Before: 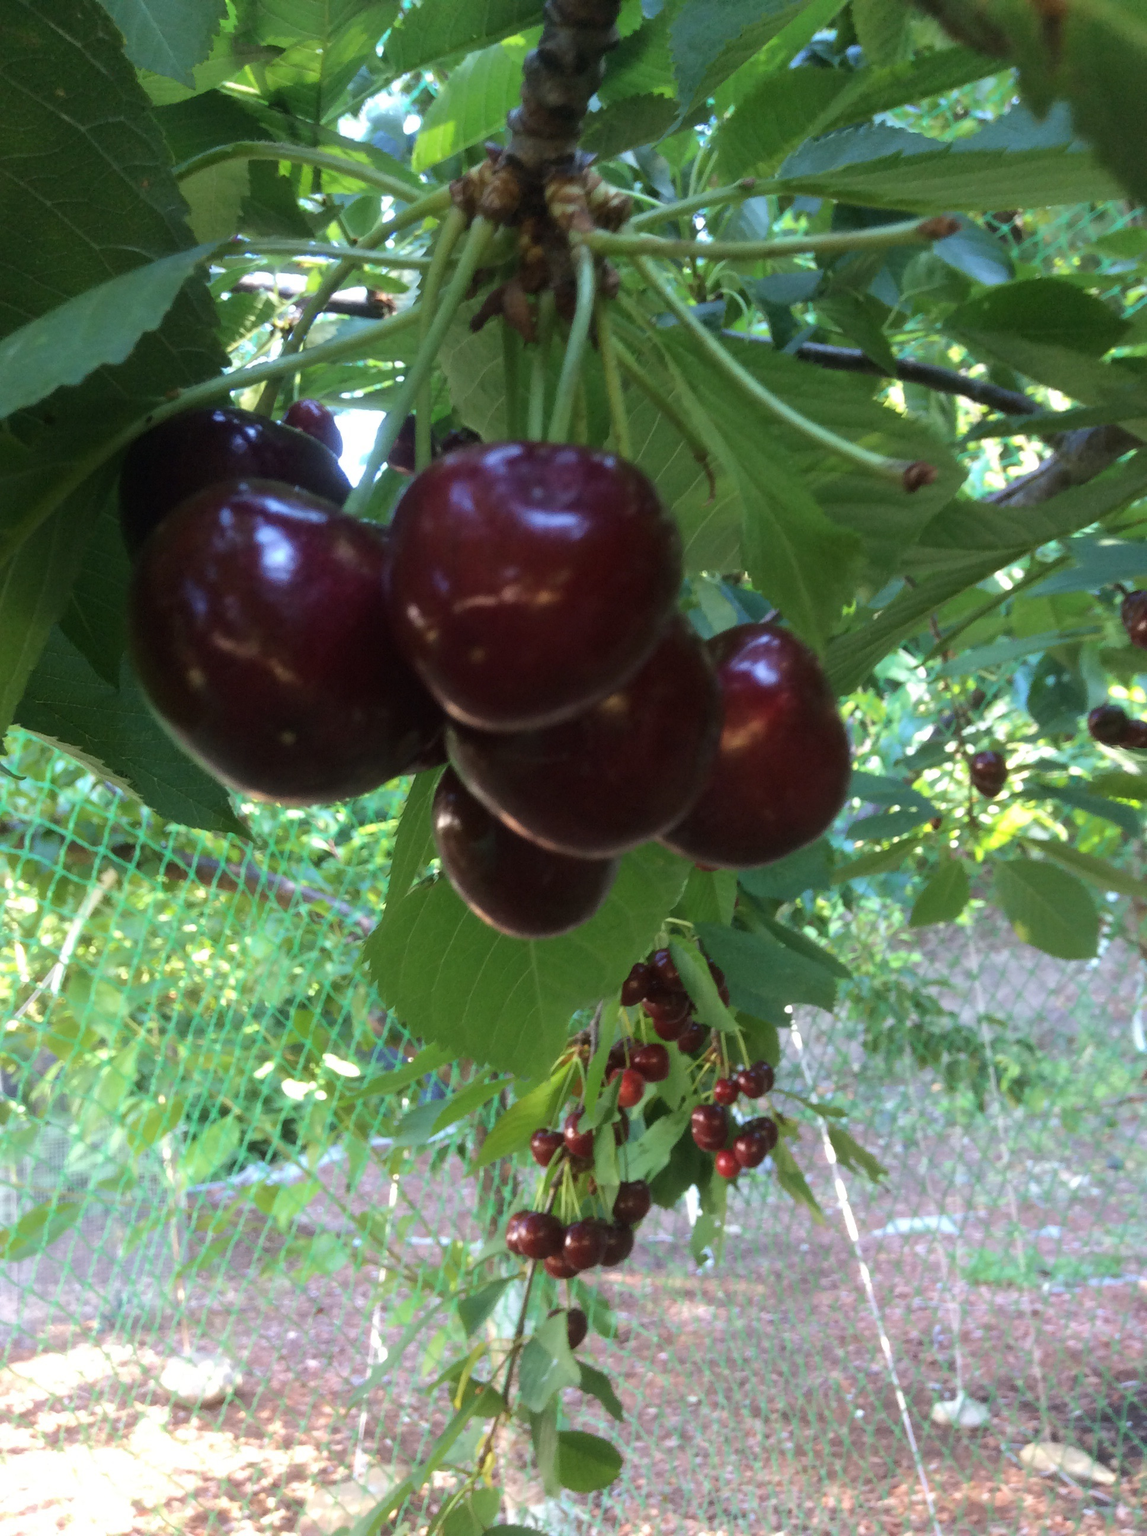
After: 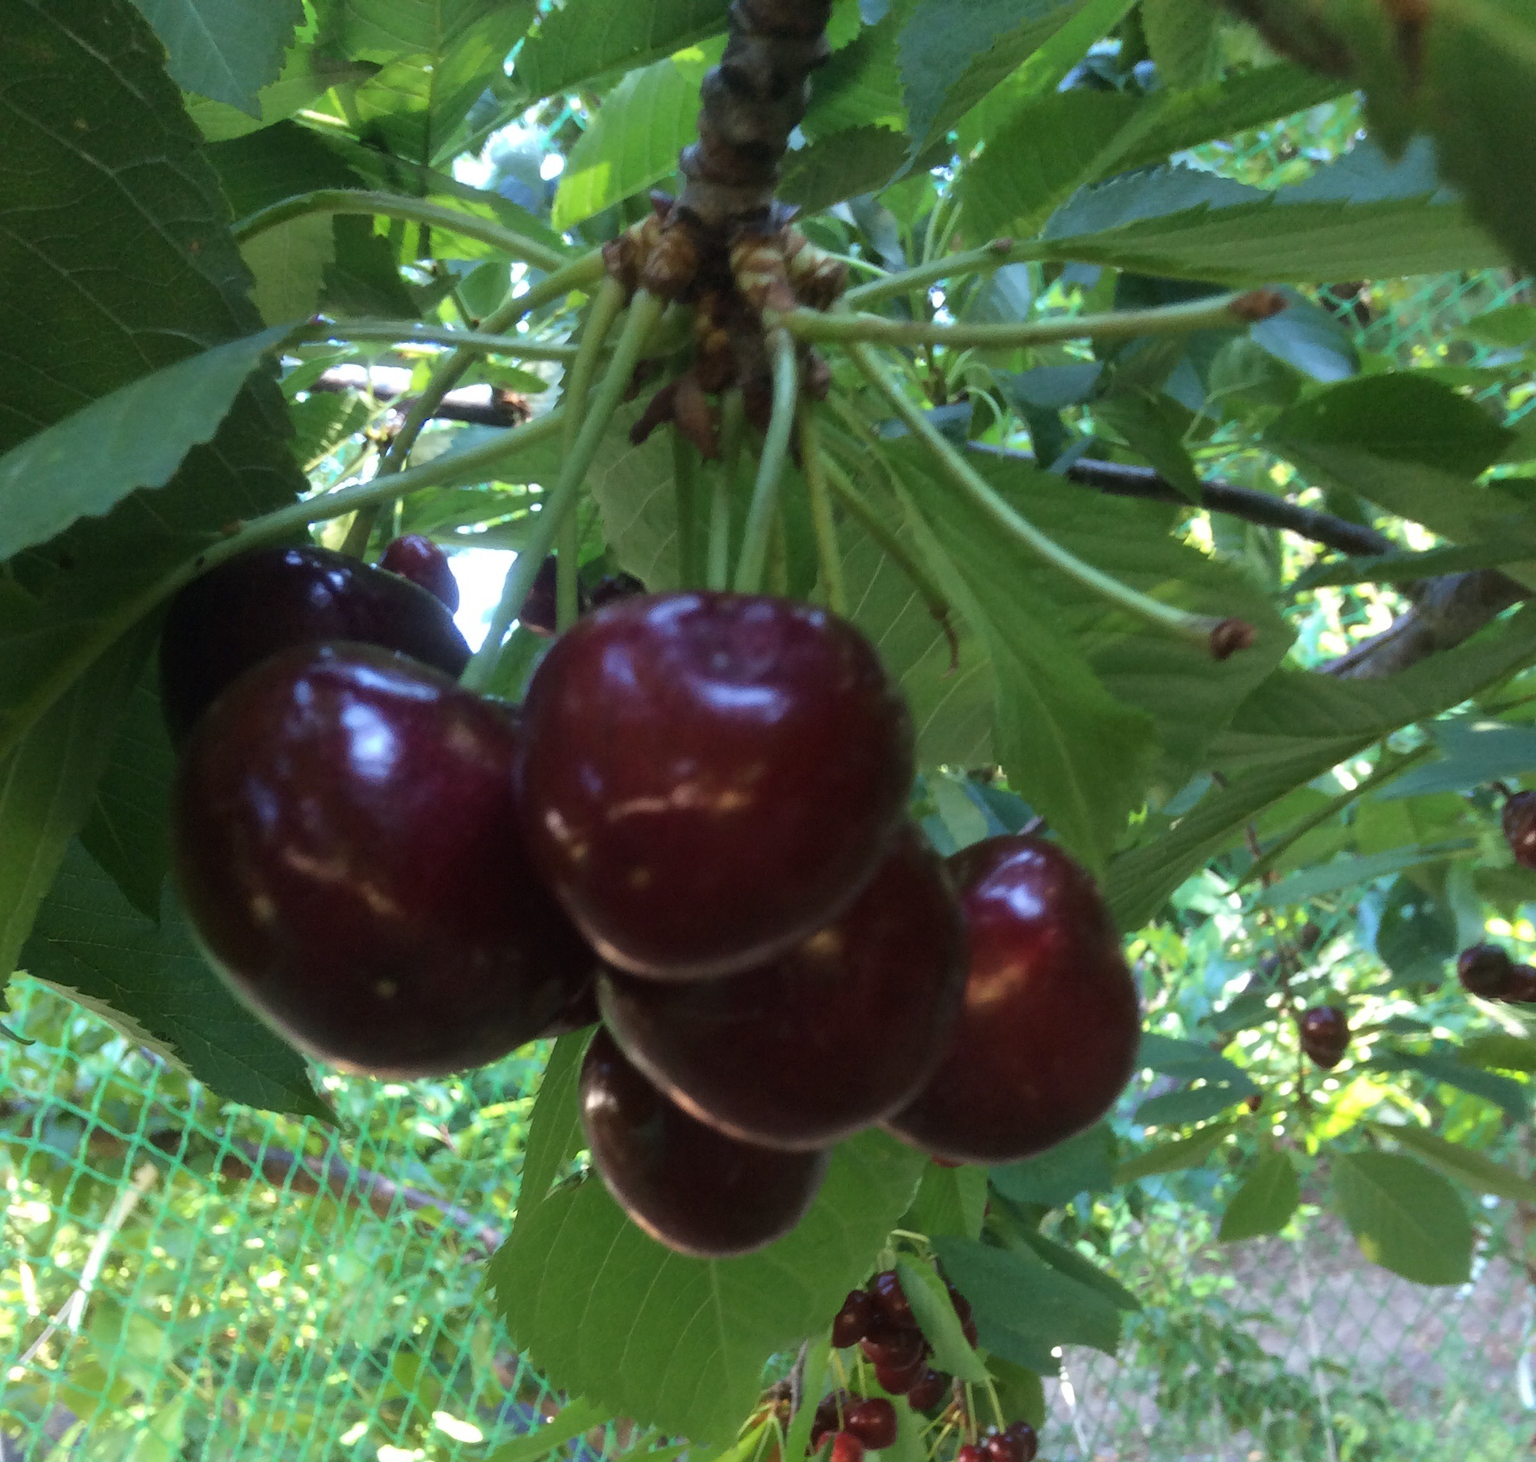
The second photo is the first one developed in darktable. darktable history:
crop: right 0%, bottom 28.88%
